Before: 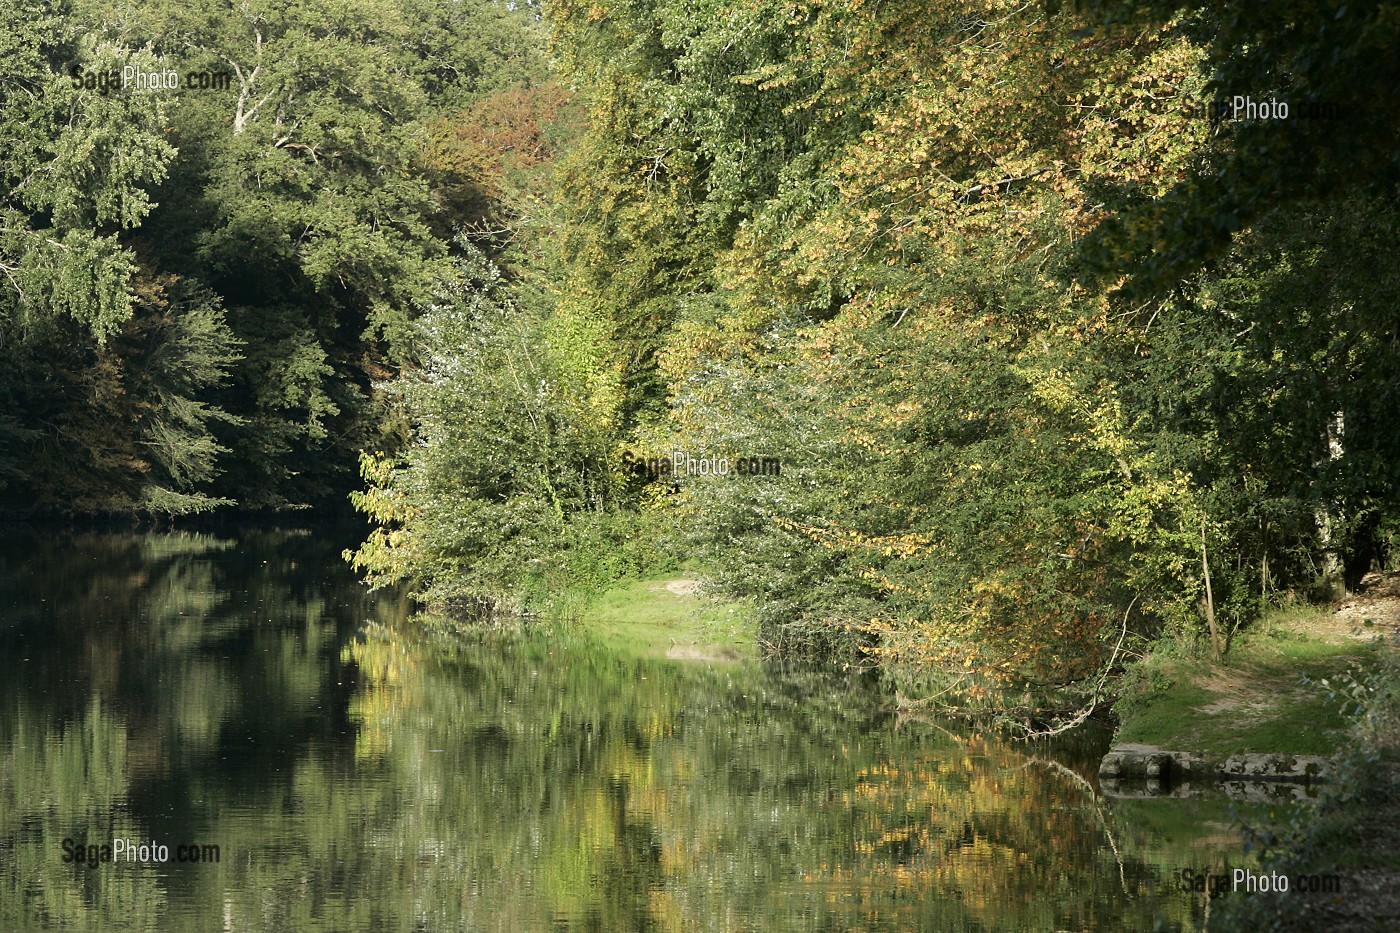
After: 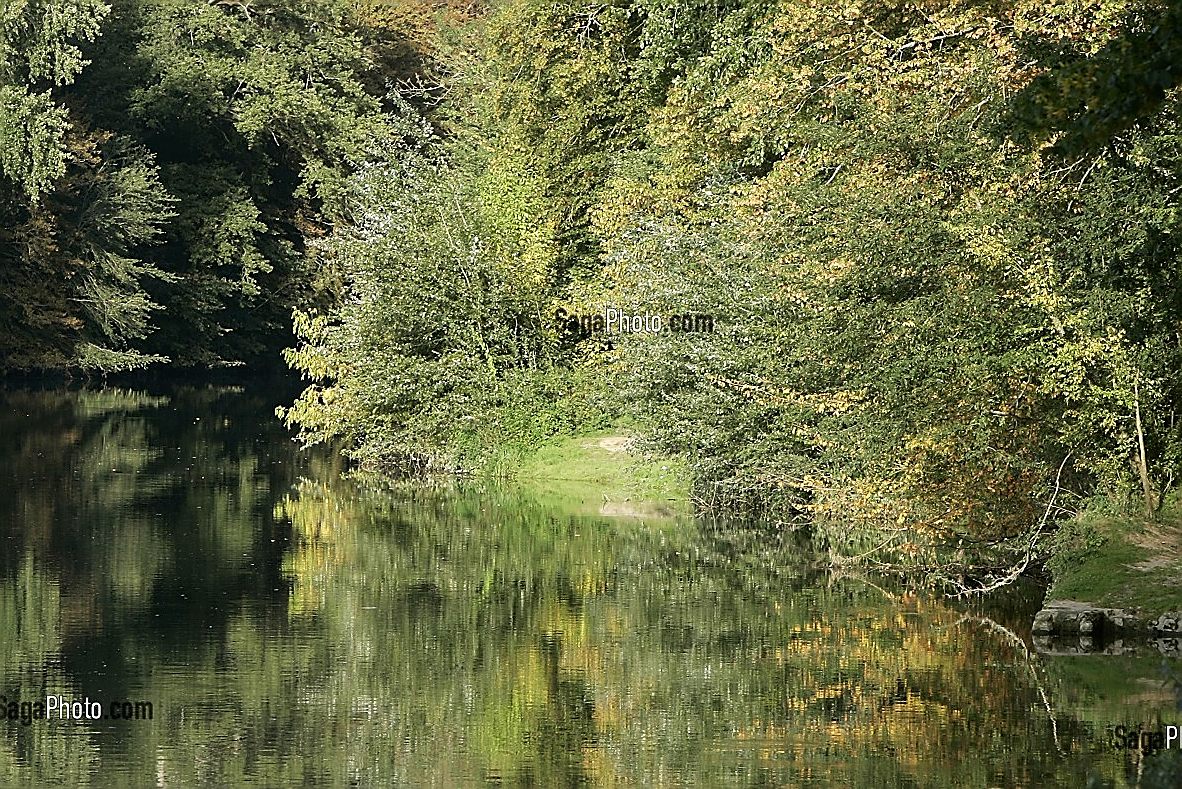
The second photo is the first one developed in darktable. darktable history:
sharpen: radius 1.367, amount 1.243, threshold 0.78
shadows and highlights: shadows -21.21, highlights 98.8, soften with gaussian
levels: mode automatic, levels [0, 0.48, 0.961]
crop and rotate: left 4.843%, top 15.365%, right 10.695%
